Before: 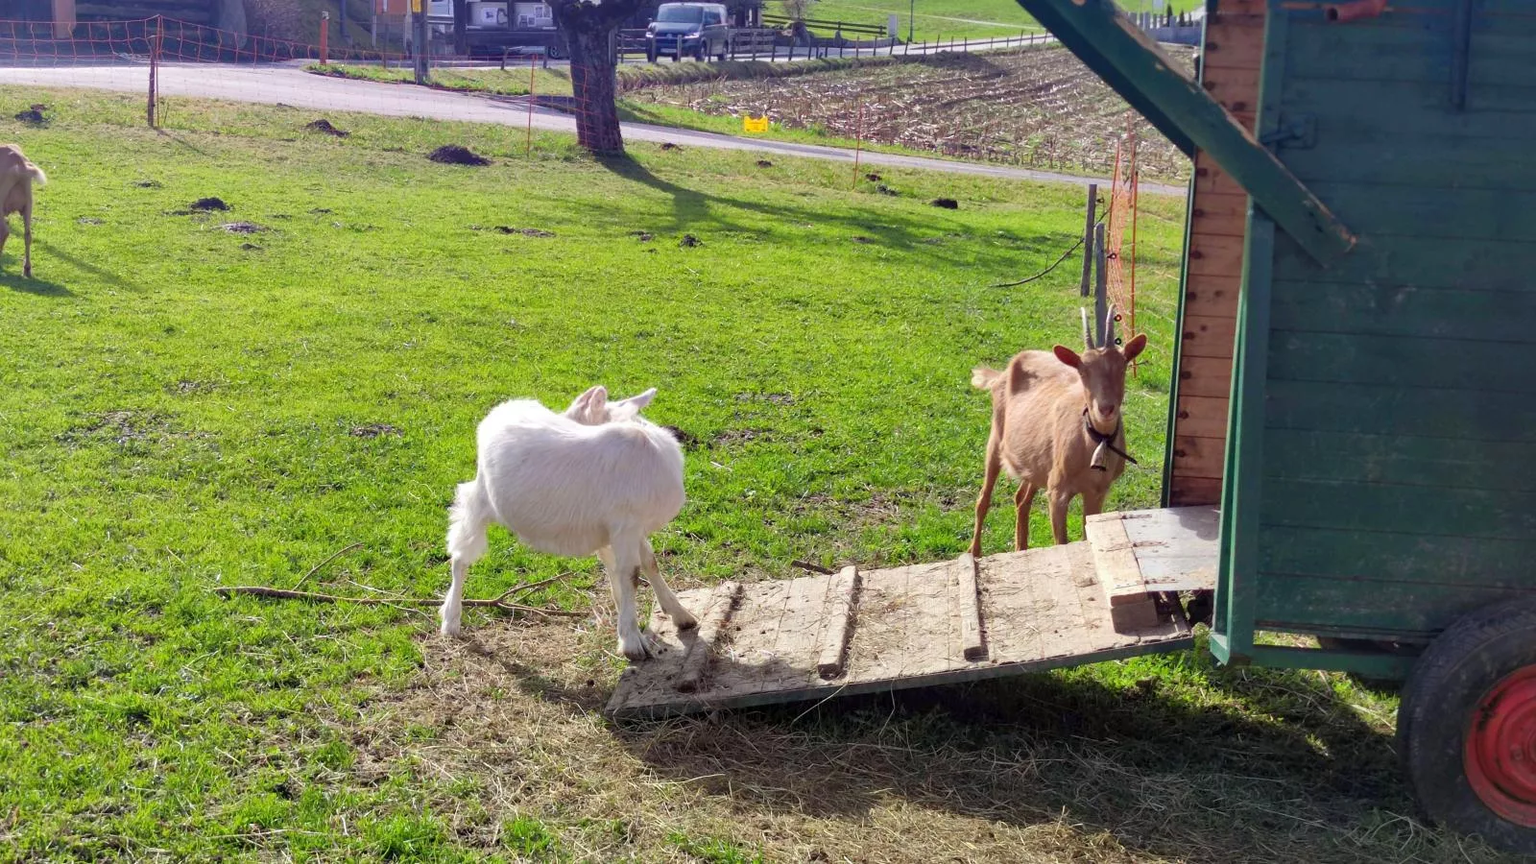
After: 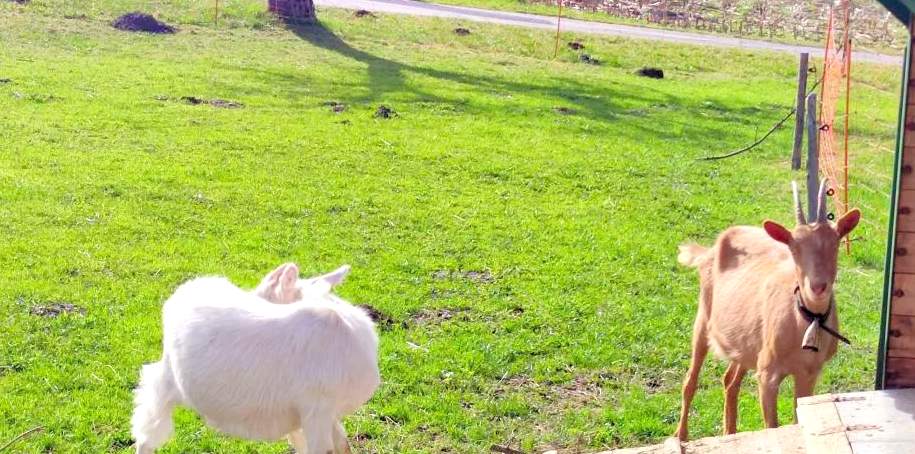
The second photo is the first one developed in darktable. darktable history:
crop: left 20.932%, top 15.471%, right 21.848%, bottom 34.081%
levels: black 3.83%, white 90.64%, levels [0.044, 0.416, 0.908]
